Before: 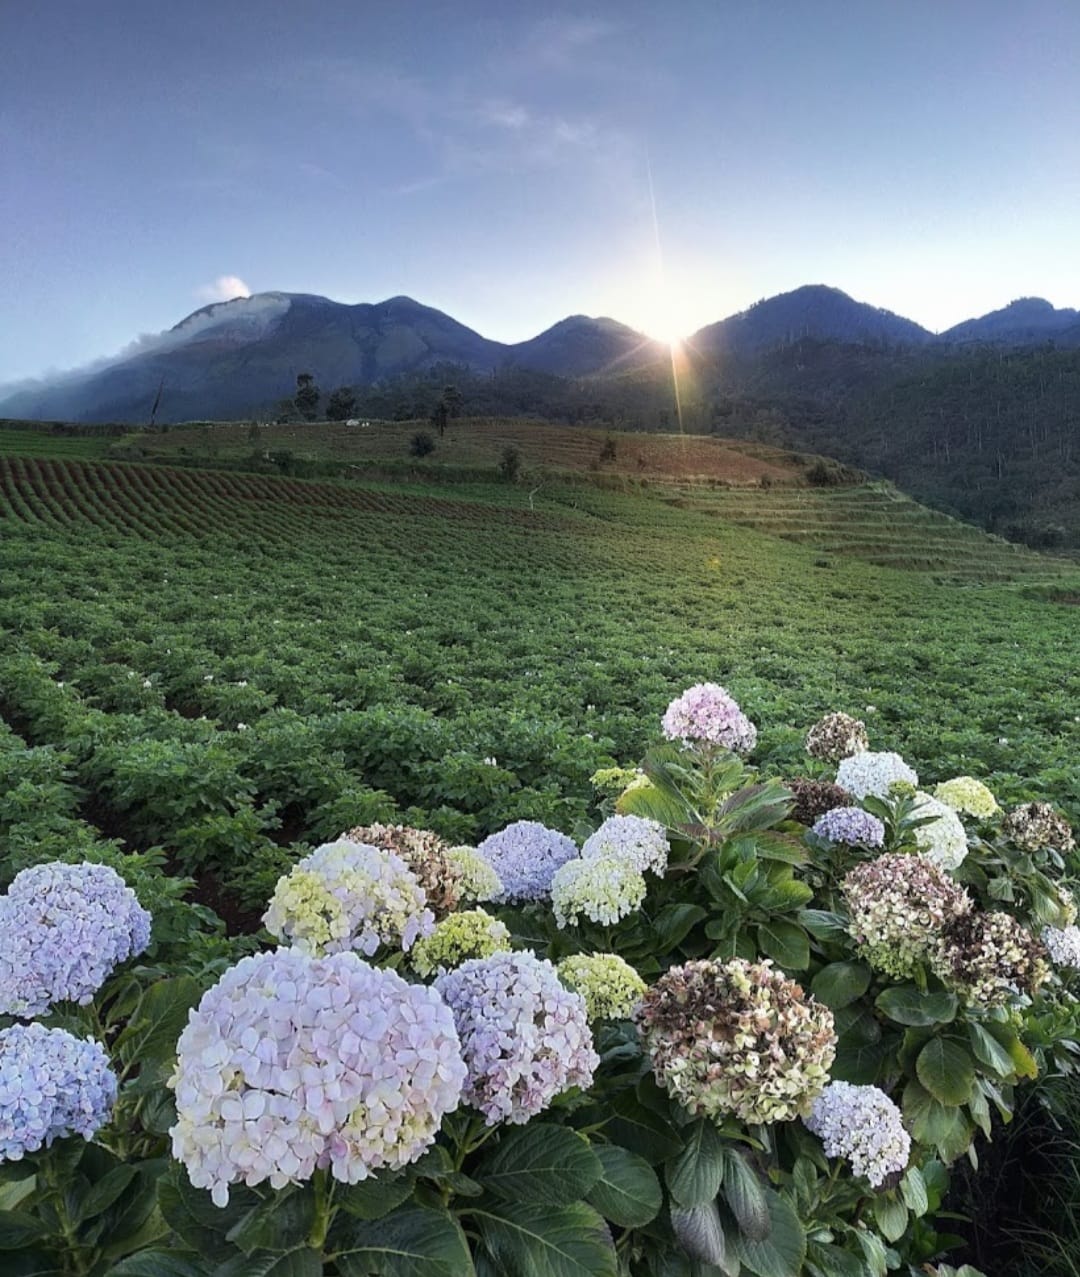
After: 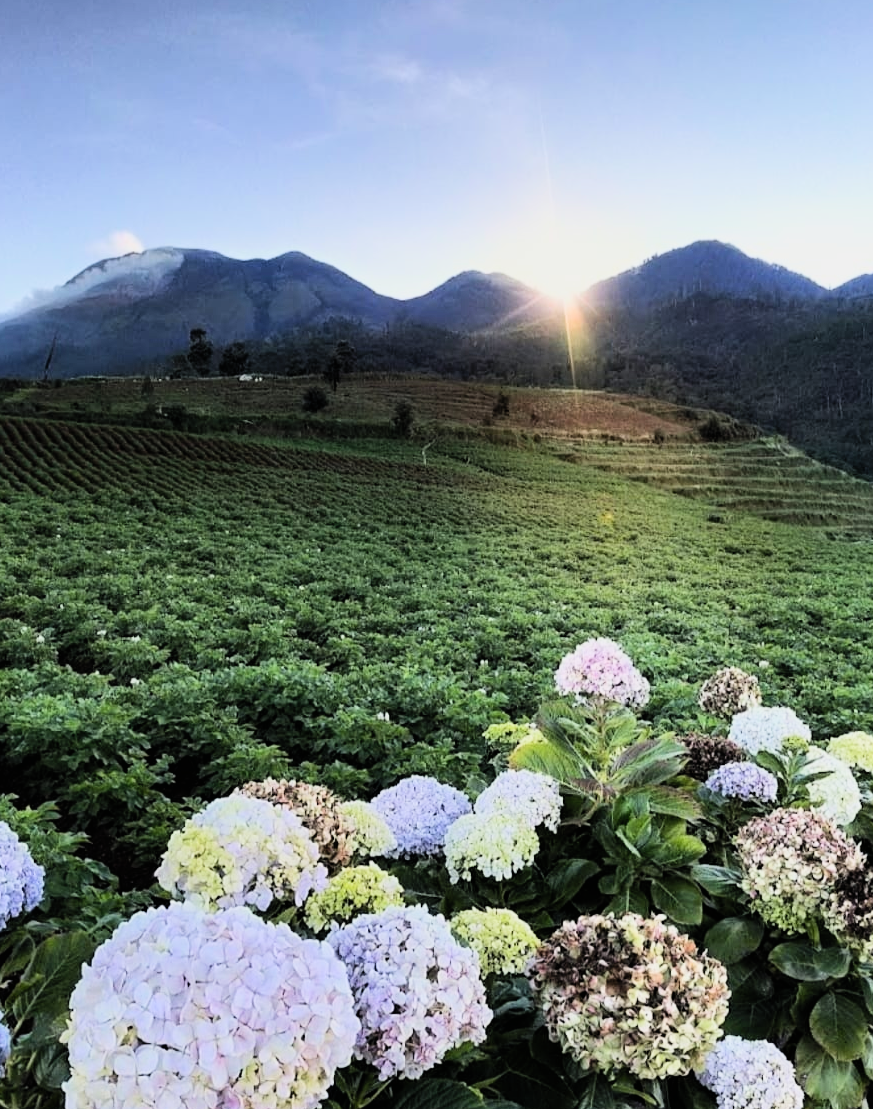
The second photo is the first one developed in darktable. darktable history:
filmic rgb: black relative exposure -7.5 EV, white relative exposure 4.99 EV, hardness 3.34, contrast 1.299
contrast brightness saturation: contrast 0.196, brightness 0.159, saturation 0.229
crop: left 9.911%, top 3.568%, right 9.211%, bottom 9.517%
